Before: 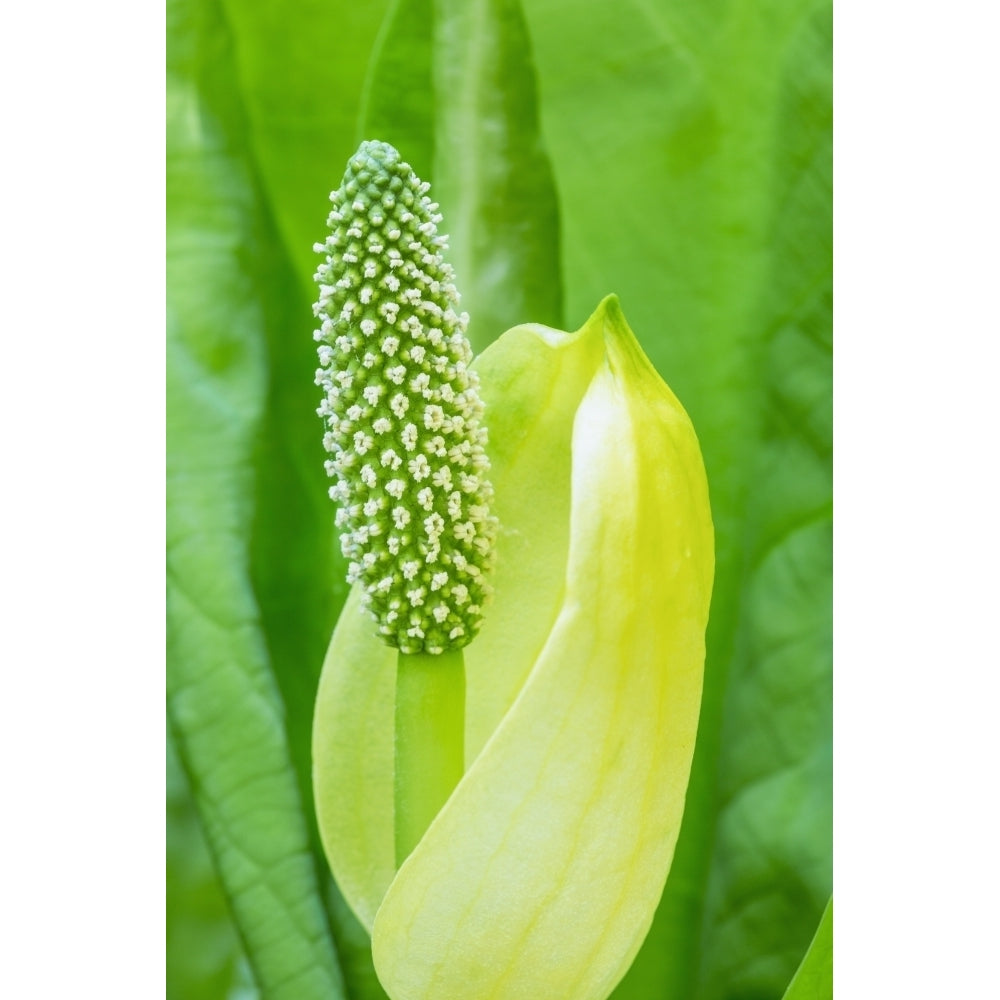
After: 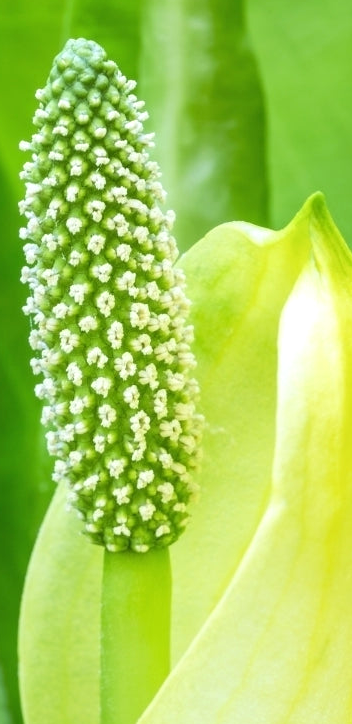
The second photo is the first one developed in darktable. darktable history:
crop and rotate: left 29.476%, top 10.214%, right 35.32%, bottom 17.333%
rgb levels: levels [[0.01, 0.419, 0.839], [0, 0.5, 1], [0, 0.5, 1]]
